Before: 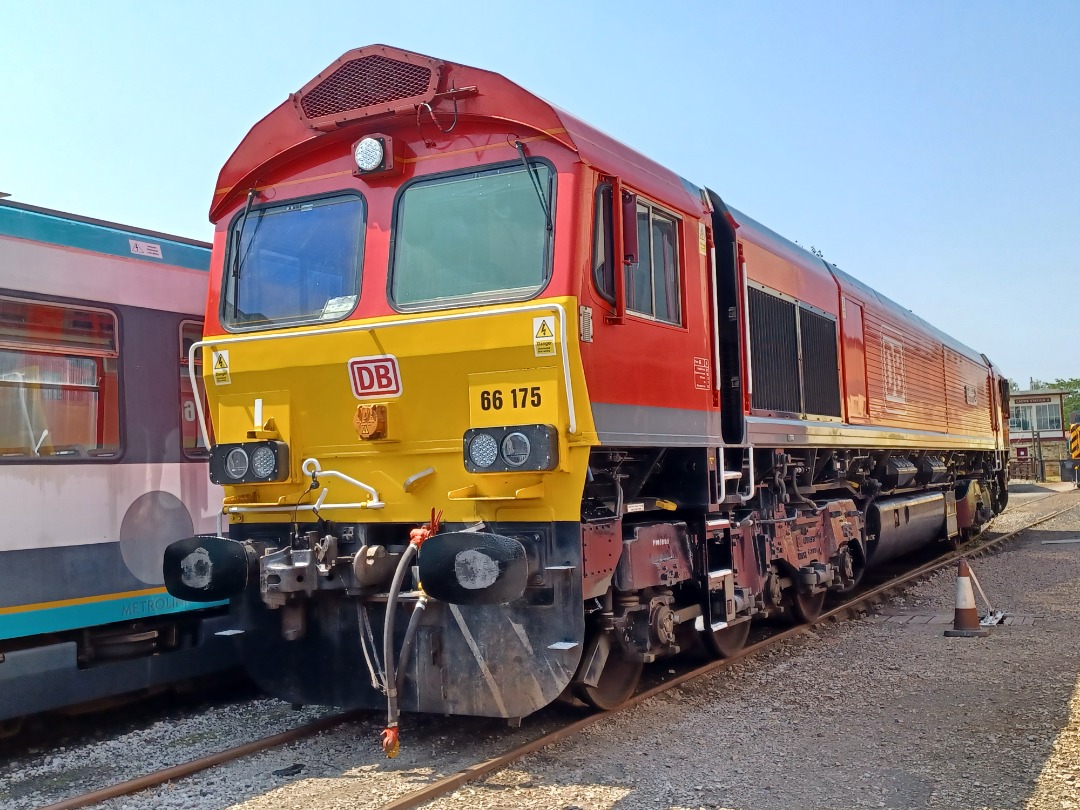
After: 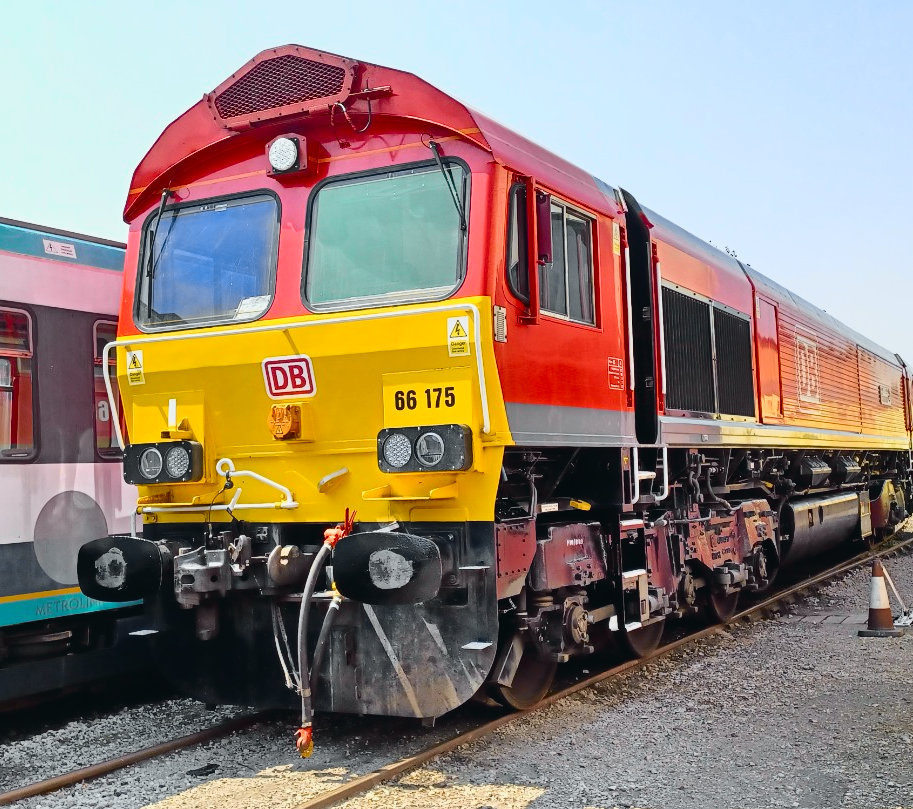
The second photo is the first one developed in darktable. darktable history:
crop: left 7.995%, right 7.385%
tone curve: curves: ch0 [(0, 0.026) (0.058, 0.049) (0.246, 0.214) (0.437, 0.498) (0.55, 0.644) (0.657, 0.767) (0.822, 0.9) (1, 0.961)]; ch1 [(0, 0) (0.346, 0.307) (0.408, 0.369) (0.453, 0.457) (0.476, 0.489) (0.502, 0.493) (0.521, 0.515) (0.537, 0.531) (0.612, 0.641) (0.676, 0.728) (1, 1)]; ch2 [(0, 0) (0.346, 0.34) (0.434, 0.46) (0.485, 0.494) (0.5, 0.494) (0.511, 0.504) (0.537, 0.551) (0.579, 0.599) (0.625, 0.686) (1, 1)], color space Lab, independent channels, preserve colors none
